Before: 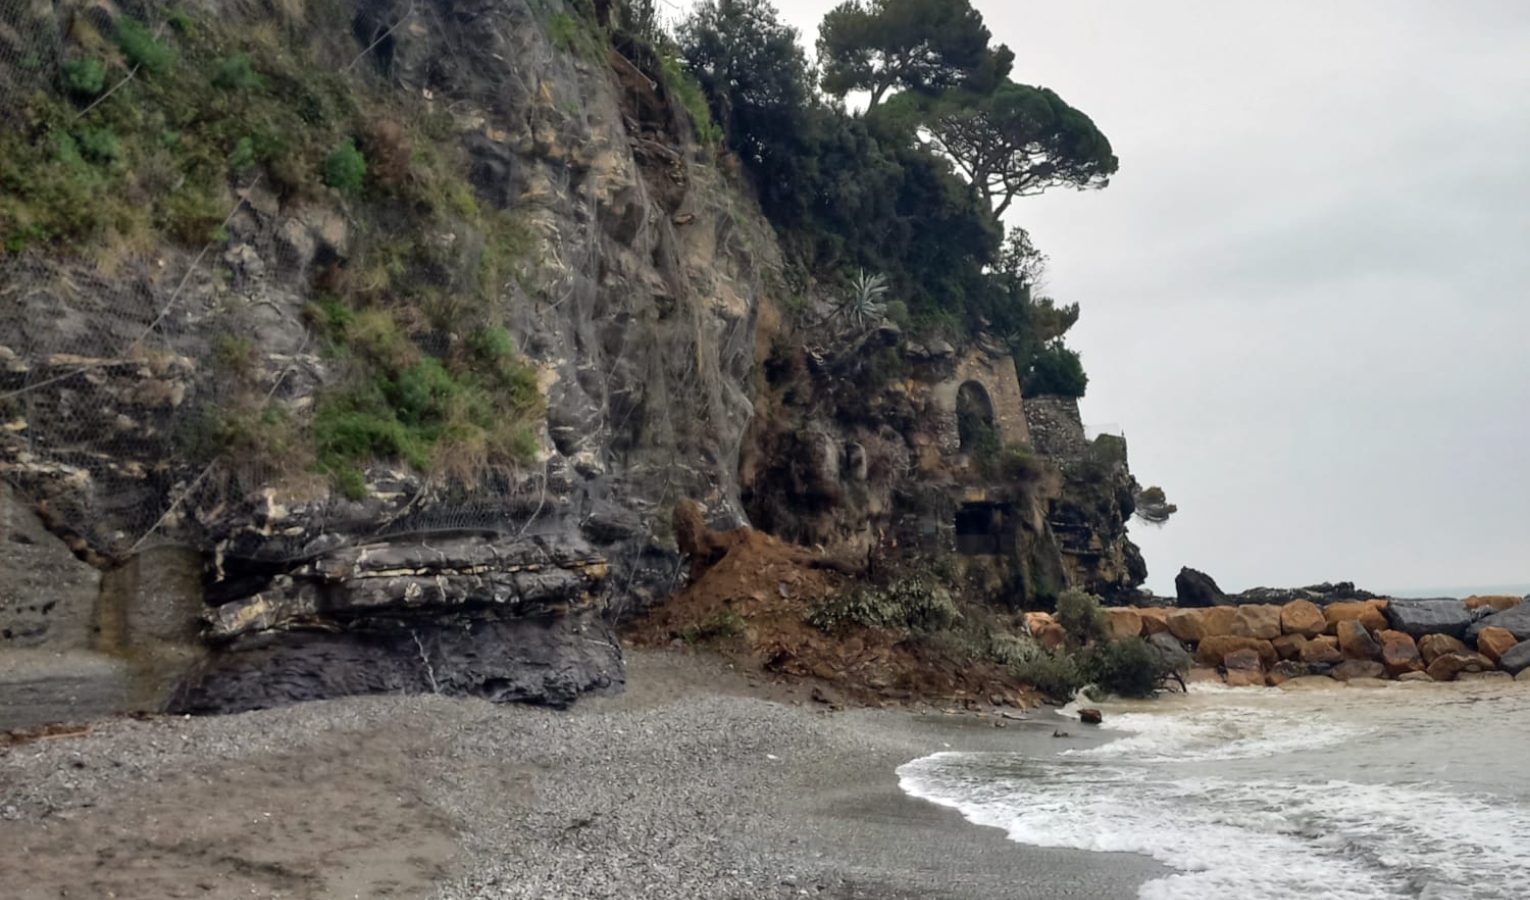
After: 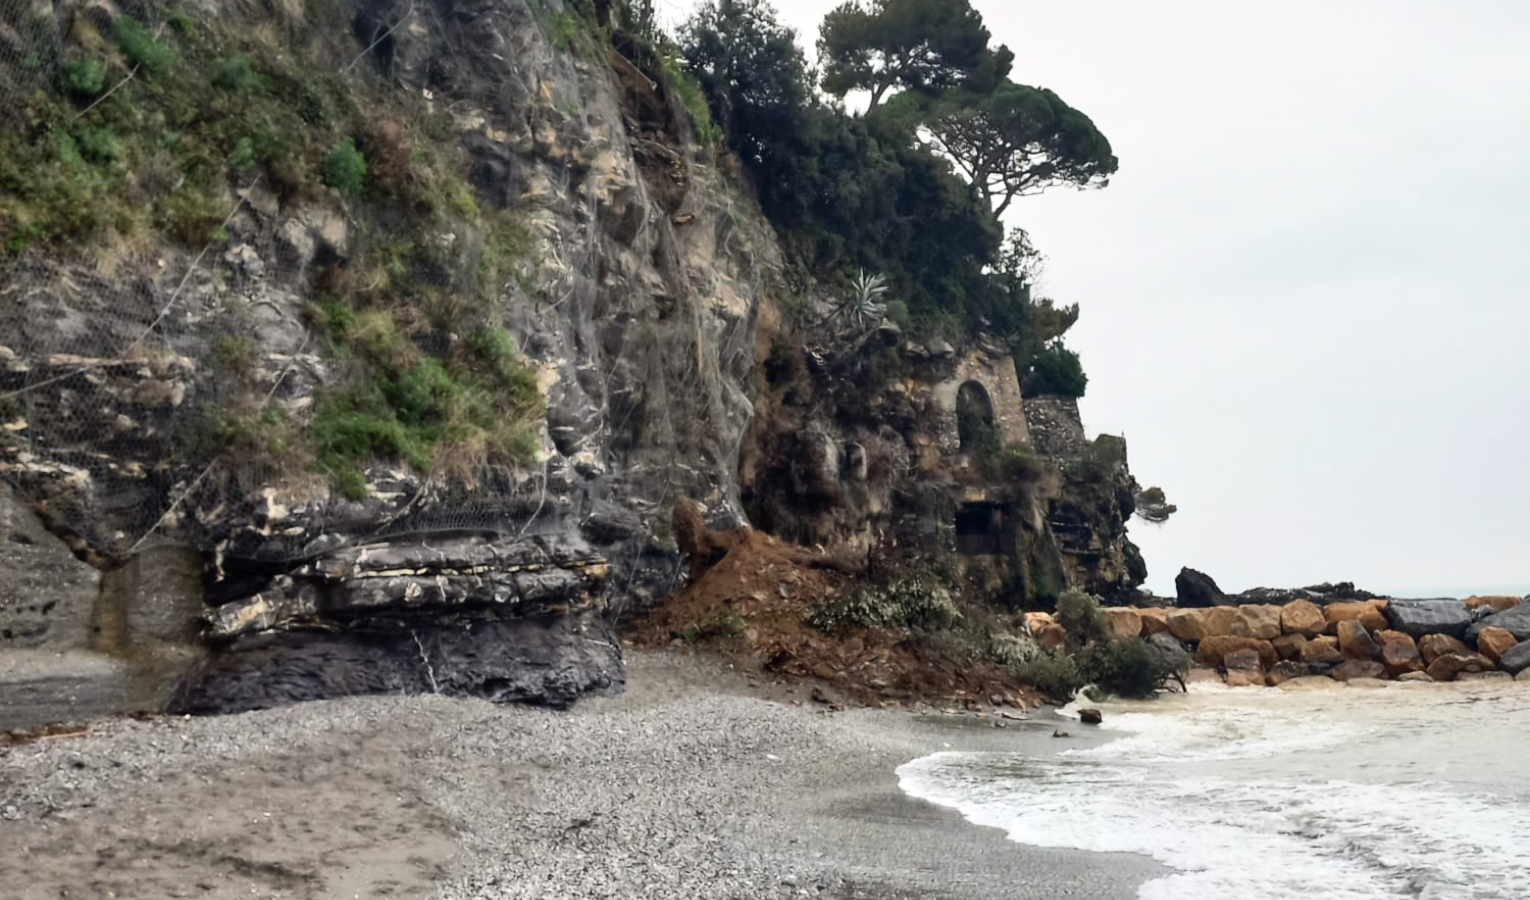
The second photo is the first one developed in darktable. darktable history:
tone curve: curves: ch0 [(0, 0) (0.003, 0.017) (0.011, 0.018) (0.025, 0.03) (0.044, 0.051) (0.069, 0.075) (0.1, 0.104) (0.136, 0.138) (0.177, 0.183) (0.224, 0.237) (0.277, 0.294) (0.335, 0.361) (0.399, 0.446) (0.468, 0.552) (0.543, 0.66) (0.623, 0.753) (0.709, 0.843) (0.801, 0.912) (0.898, 0.962) (1, 1)], color space Lab, independent channels, preserve colors none
